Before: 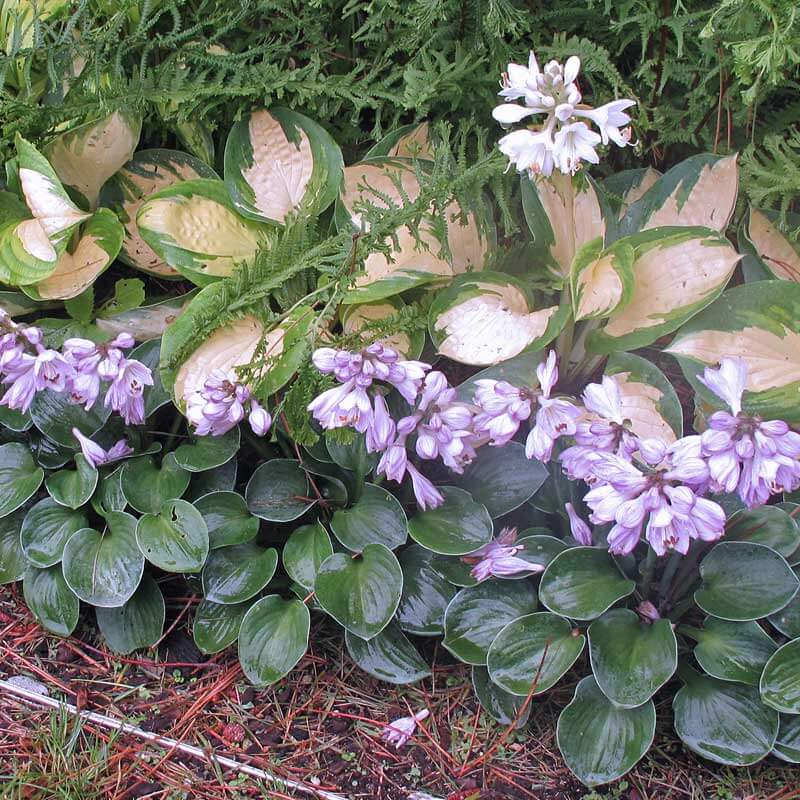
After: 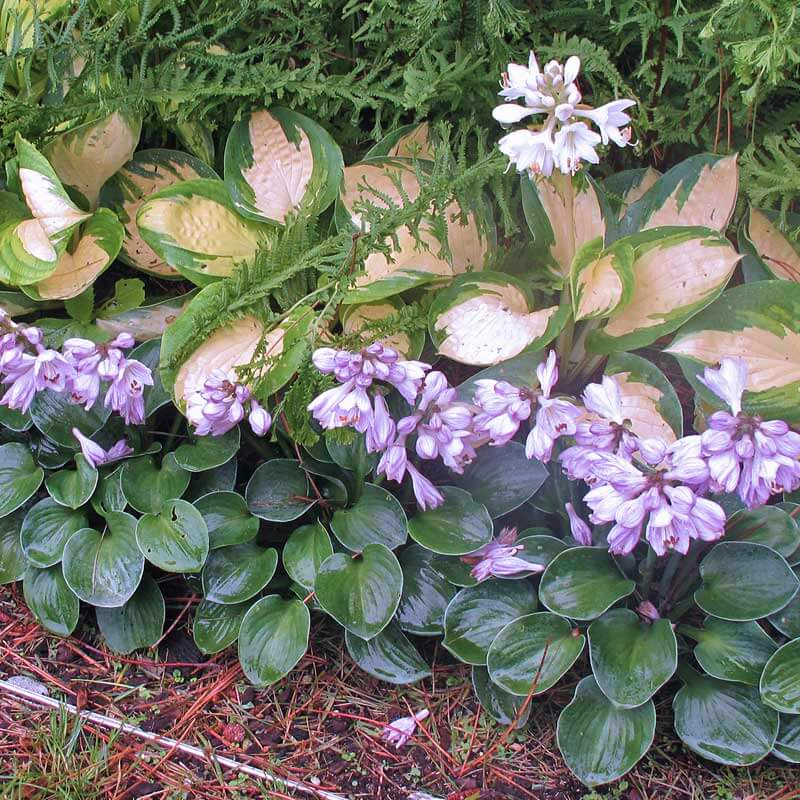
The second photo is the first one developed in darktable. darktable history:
shadows and highlights: low approximation 0.01, soften with gaussian
velvia: strength 21.87%
